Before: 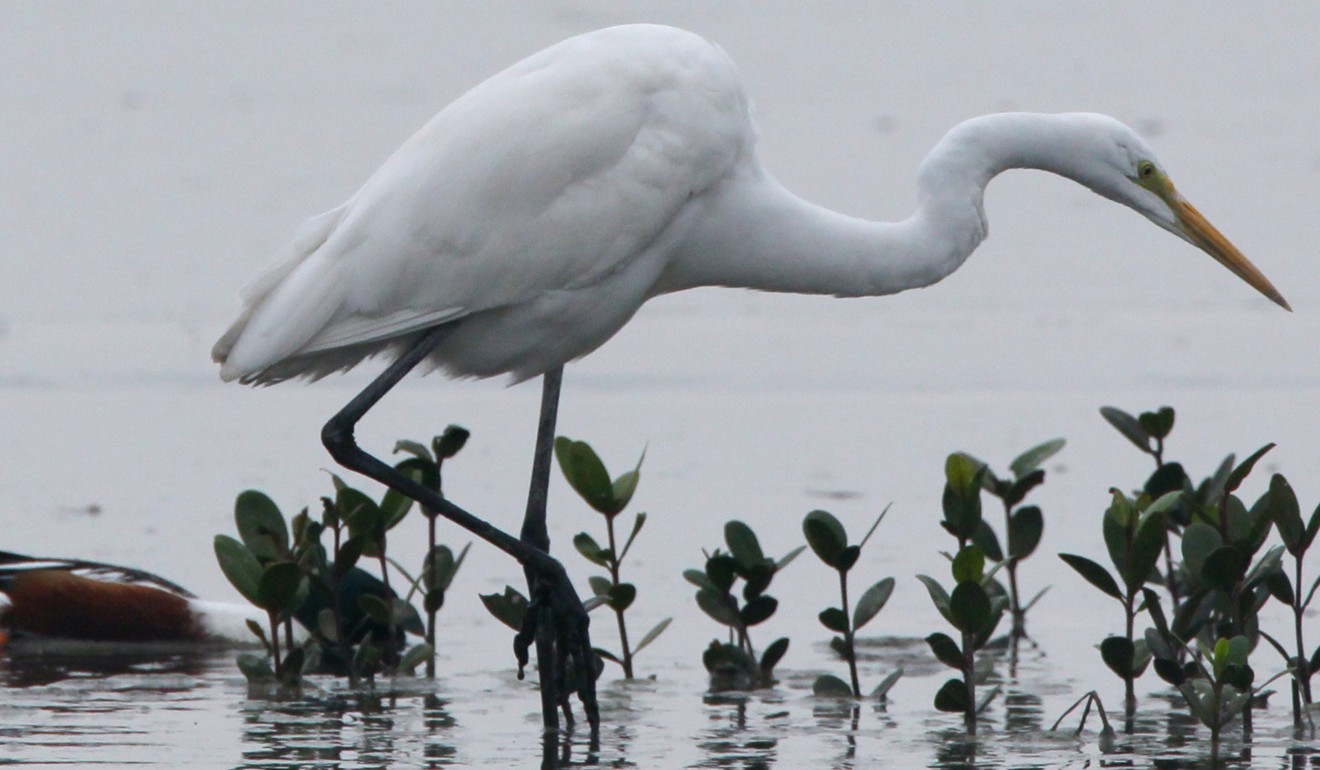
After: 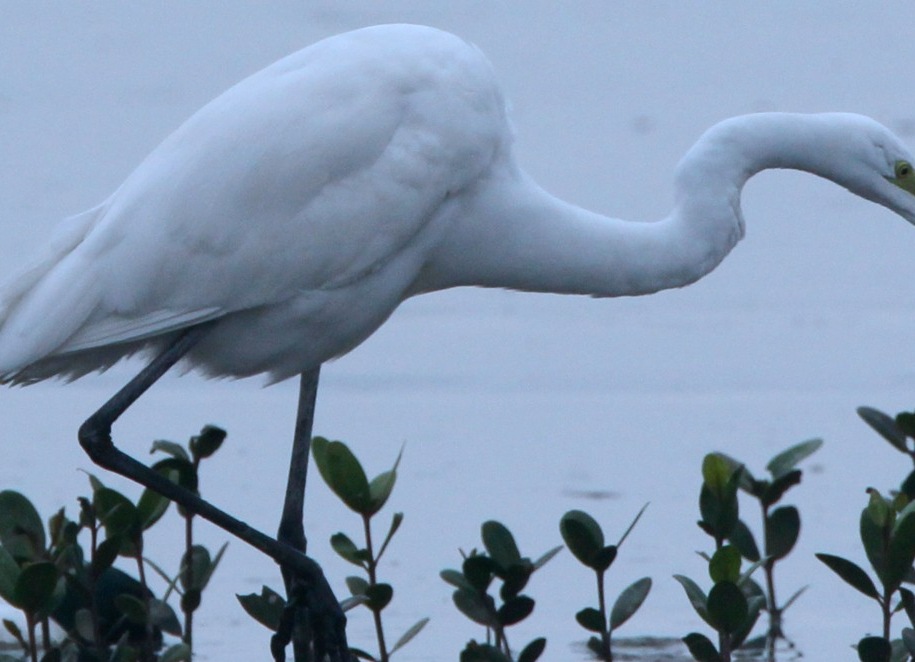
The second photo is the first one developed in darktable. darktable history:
crop: left 18.479%, right 12.2%, bottom 13.971%
exposure: exposure -0.21 EV, compensate highlight preservation false
color calibration: x 0.38, y 0.39, temperature 4086.04 K
